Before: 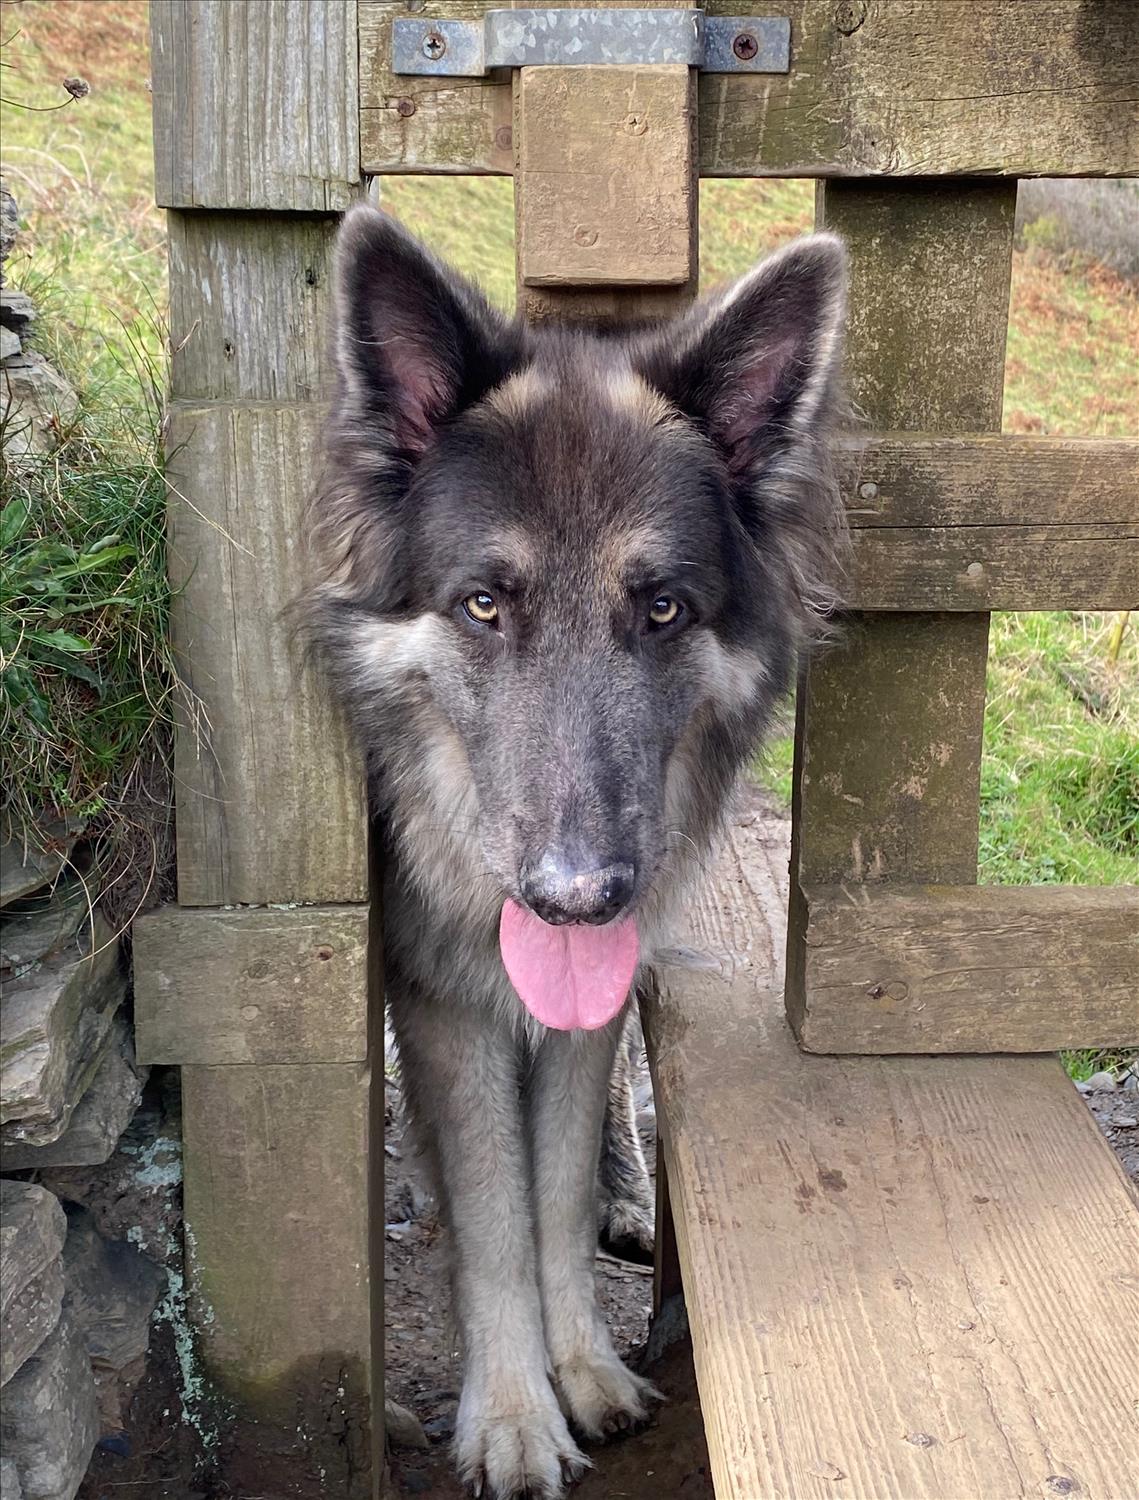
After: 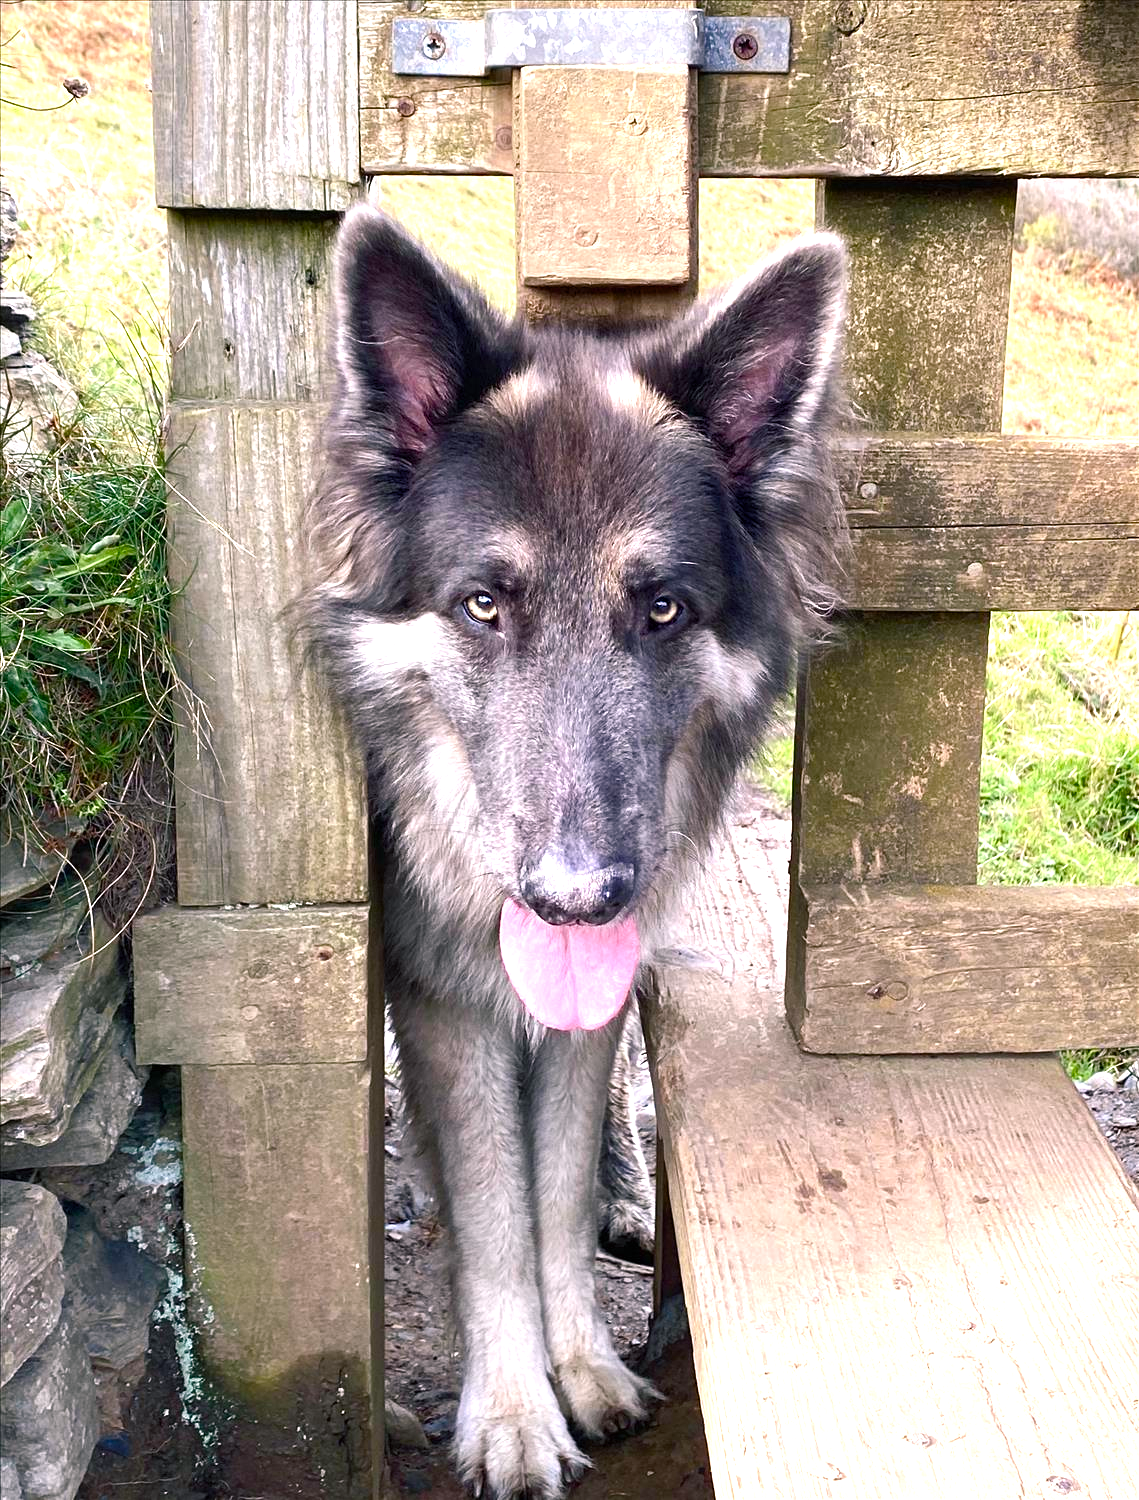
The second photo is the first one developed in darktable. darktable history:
exposure: black level correction 0, exposure 0.696 EV, compensate exposure bias true, compensate highlight preservation false
color balance rgb: shadows lift › chroma 2.054%, shadows lift › hue 221.92°, highlights gain › chroma 1.517%, highlights gain › hue 310.28°, perceptual saturation grading › global saturation 20%, perceptual saturation grading › highlights -25.658%, perceptual saturation grading › shadows 50.092%, perceptual brilliance grading › highlights 11.17%, perceptual brilliance grading › shadows -11.422%
